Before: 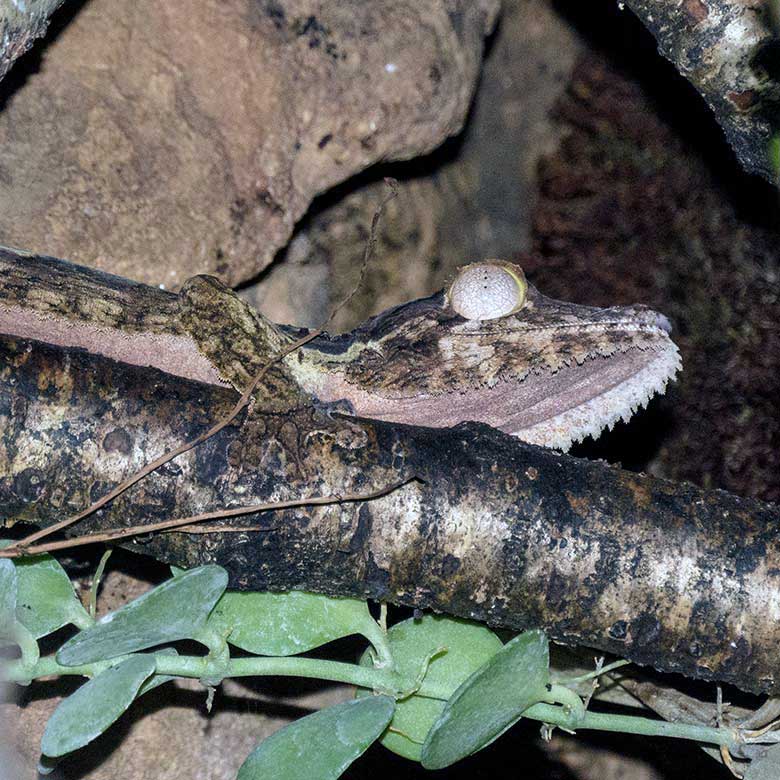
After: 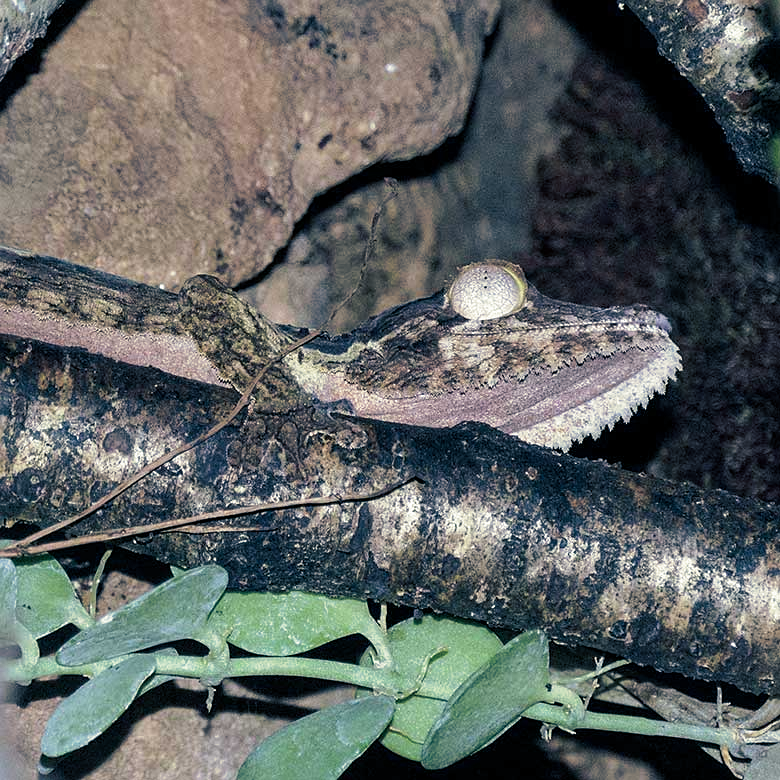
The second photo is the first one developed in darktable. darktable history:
sharpen: radius 1.272, amount 0.305, threshold 0
split-toning: shadows › hue 216°, shadows › saturation 1, highlights › hue 57.6°, balance -33.4
